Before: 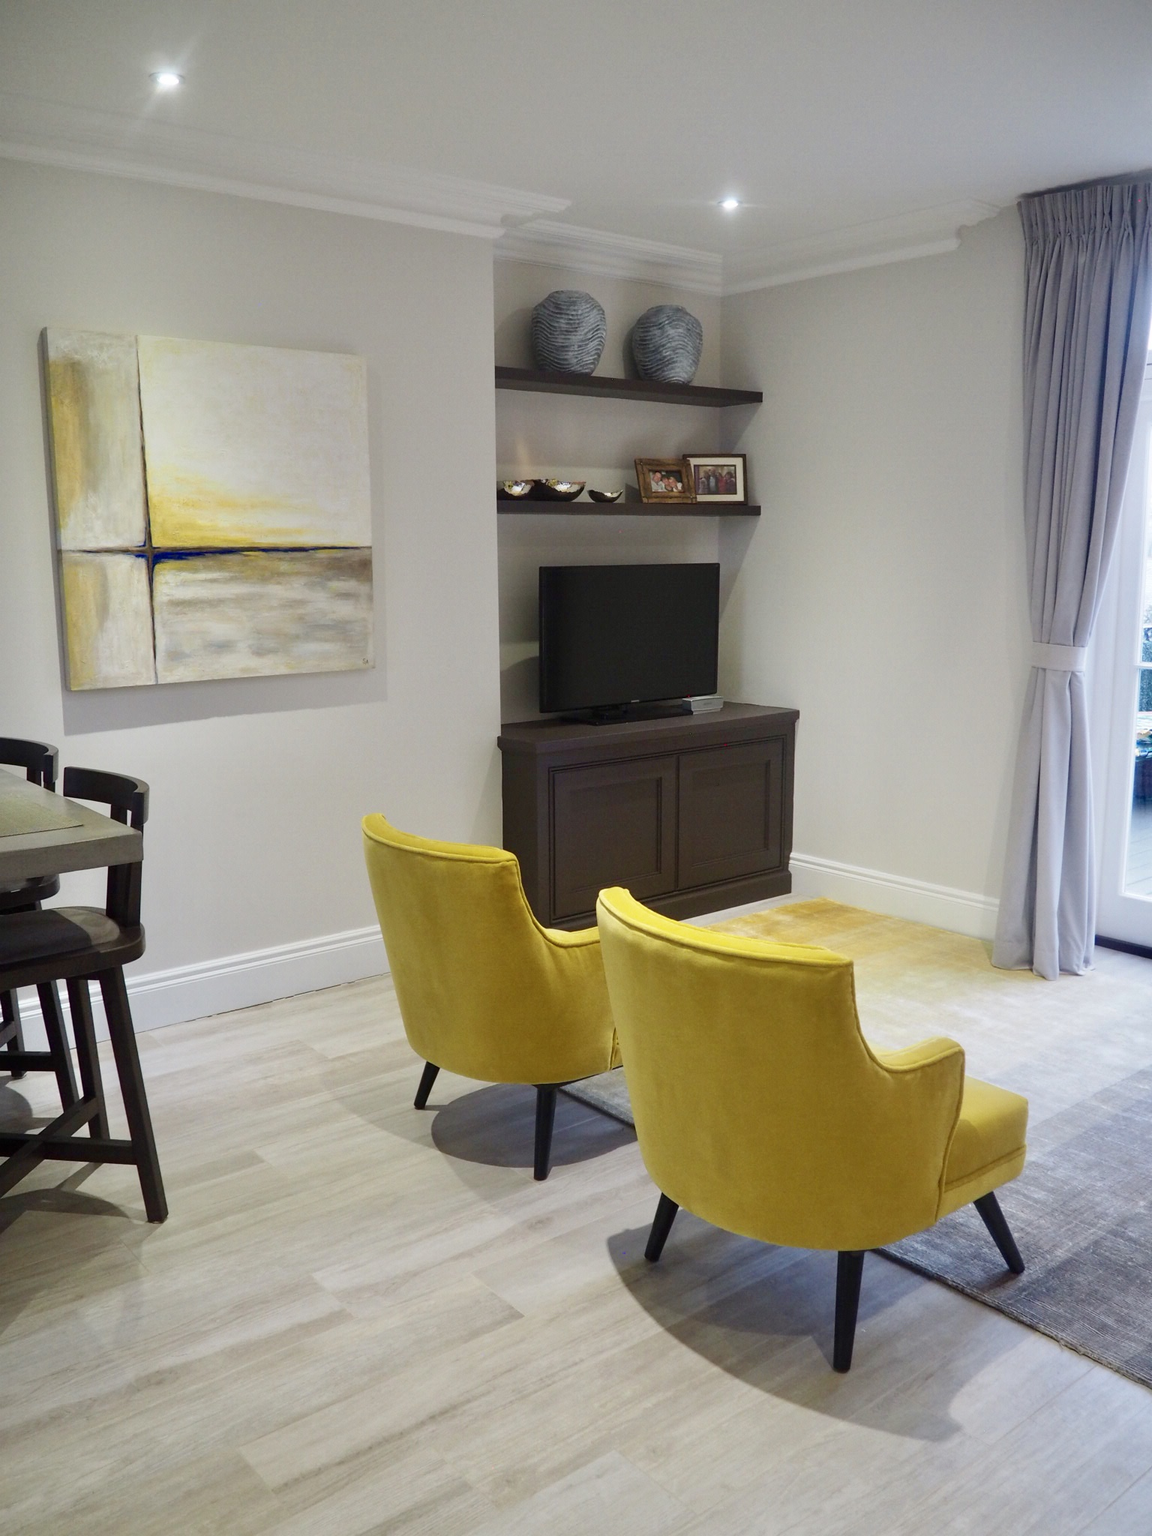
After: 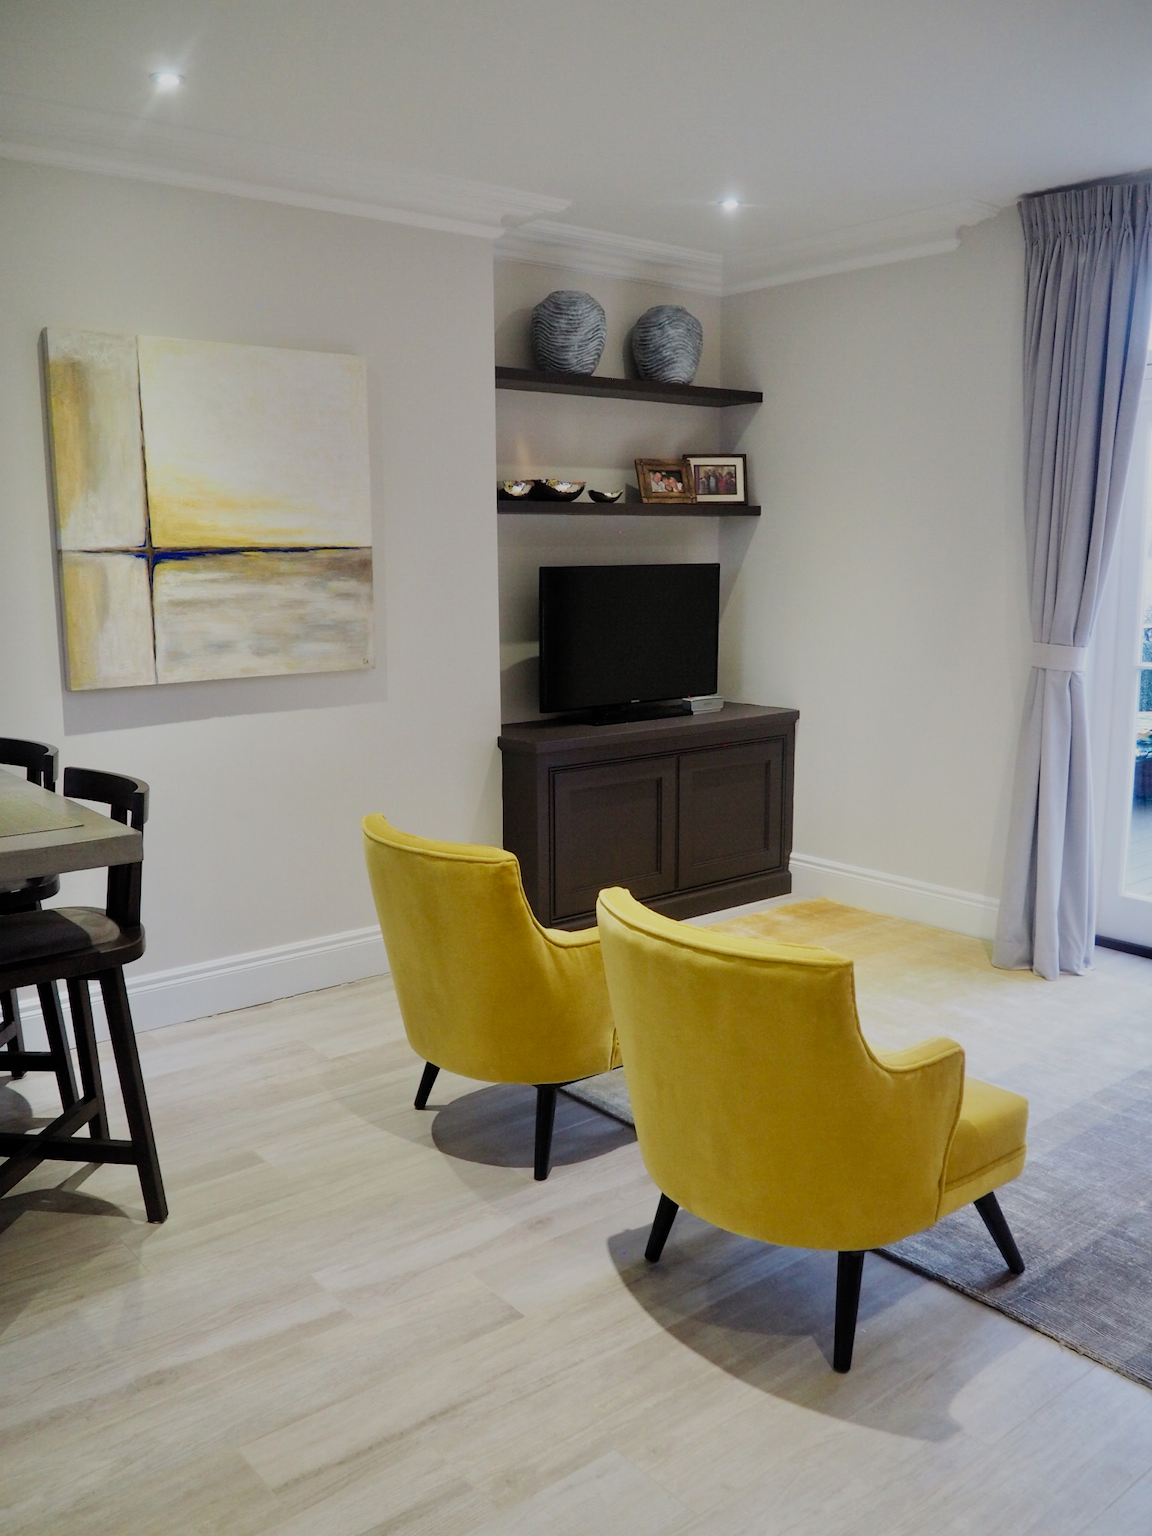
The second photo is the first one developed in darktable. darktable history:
filmic rgb: black relative exposure -7.65 EV, white relative exposure 4.56 EV, threshold 2.95 EV, hardness 3.61, color science v4 (2020), enable highlight reconstruction true
exposure: black level correction 0.001, compensate highlight preservation false
